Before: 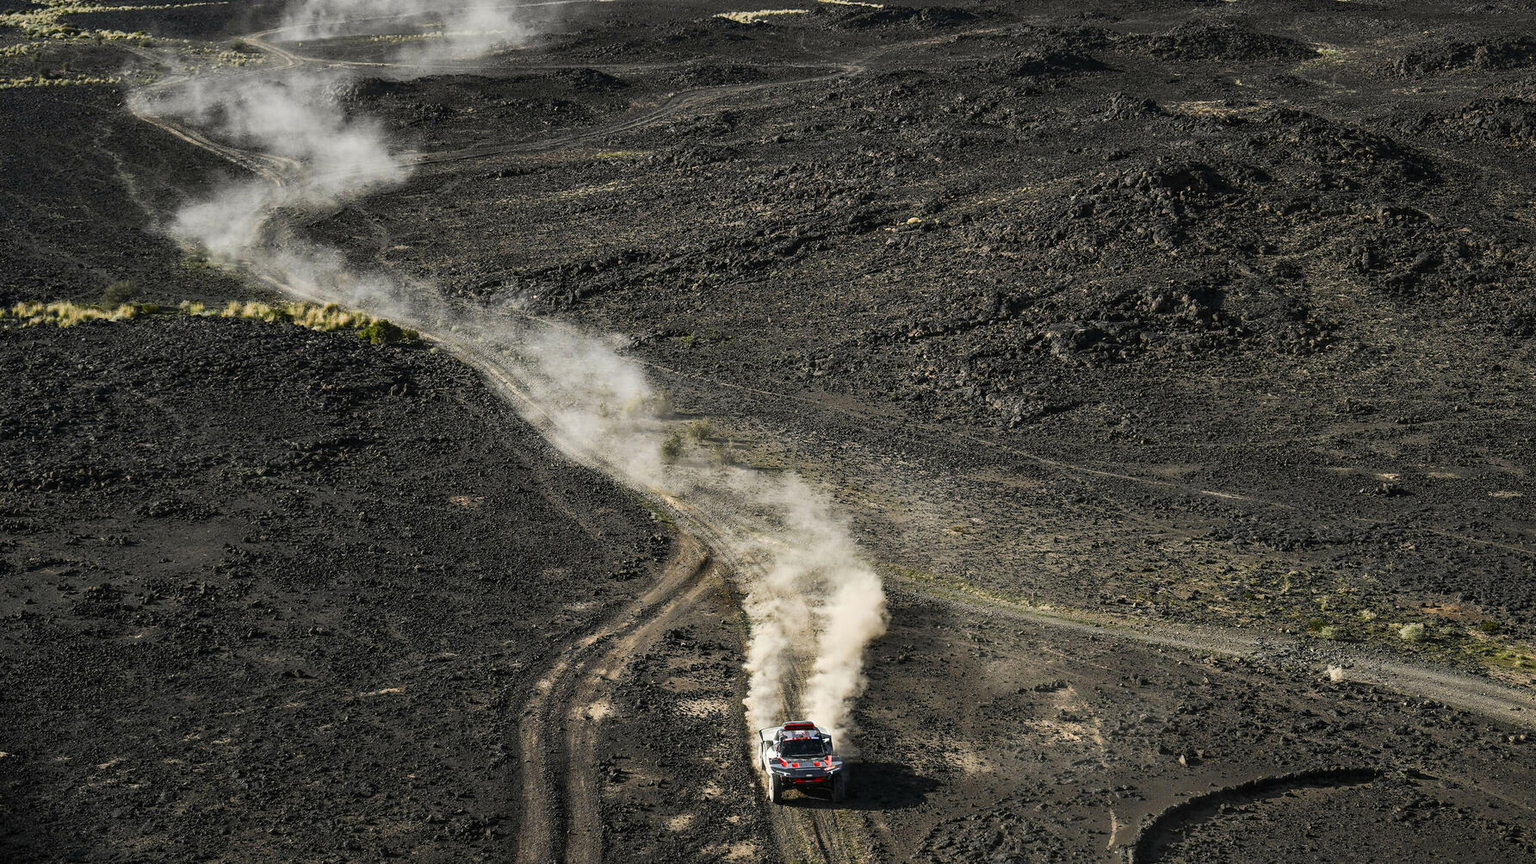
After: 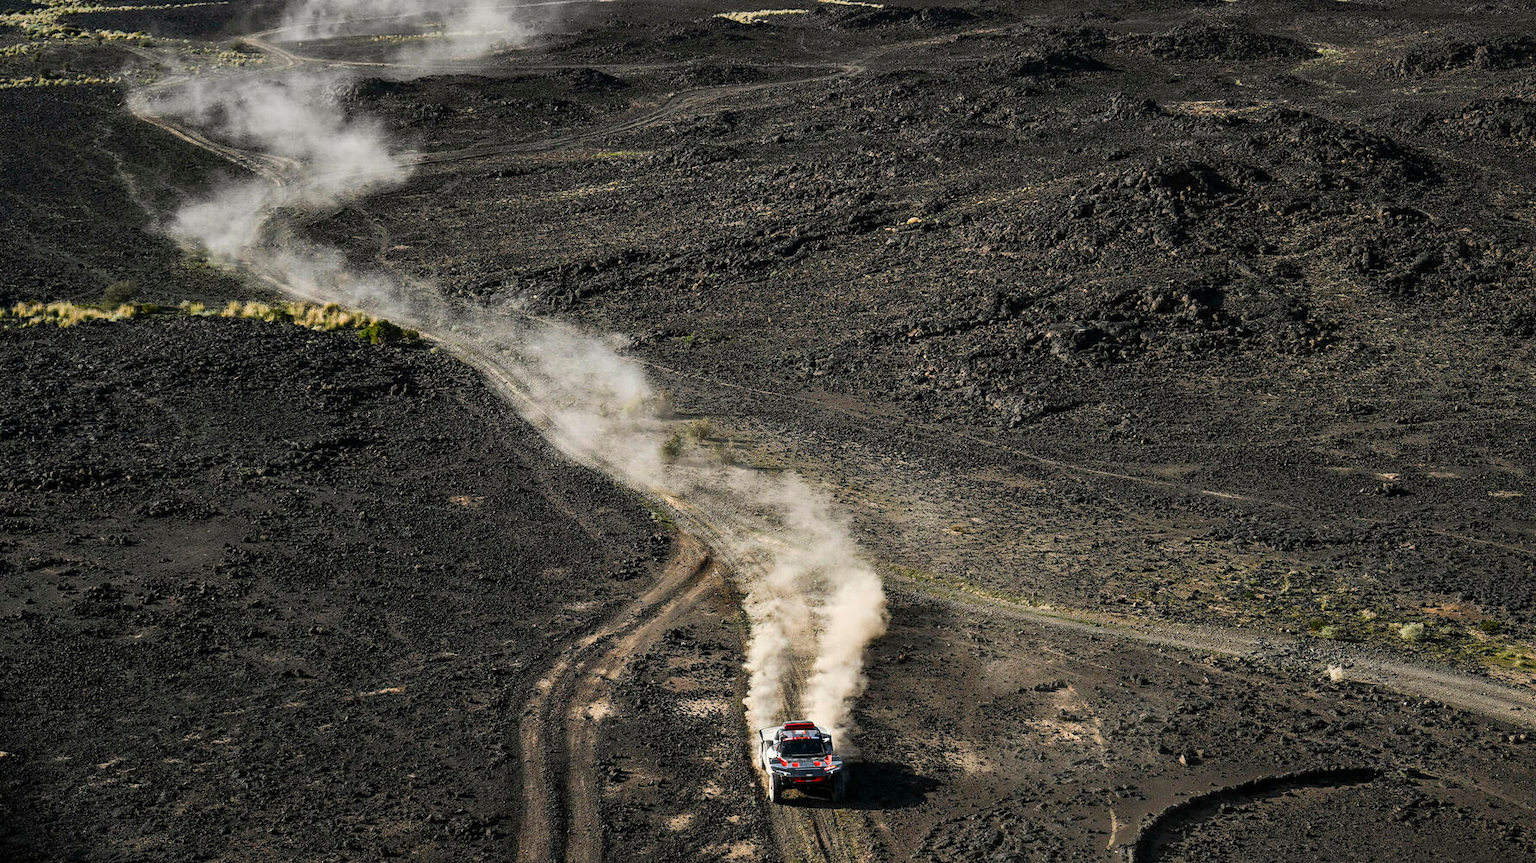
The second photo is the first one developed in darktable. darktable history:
color balance rgb: perceptual saturation grading › global saturation 0.639%
